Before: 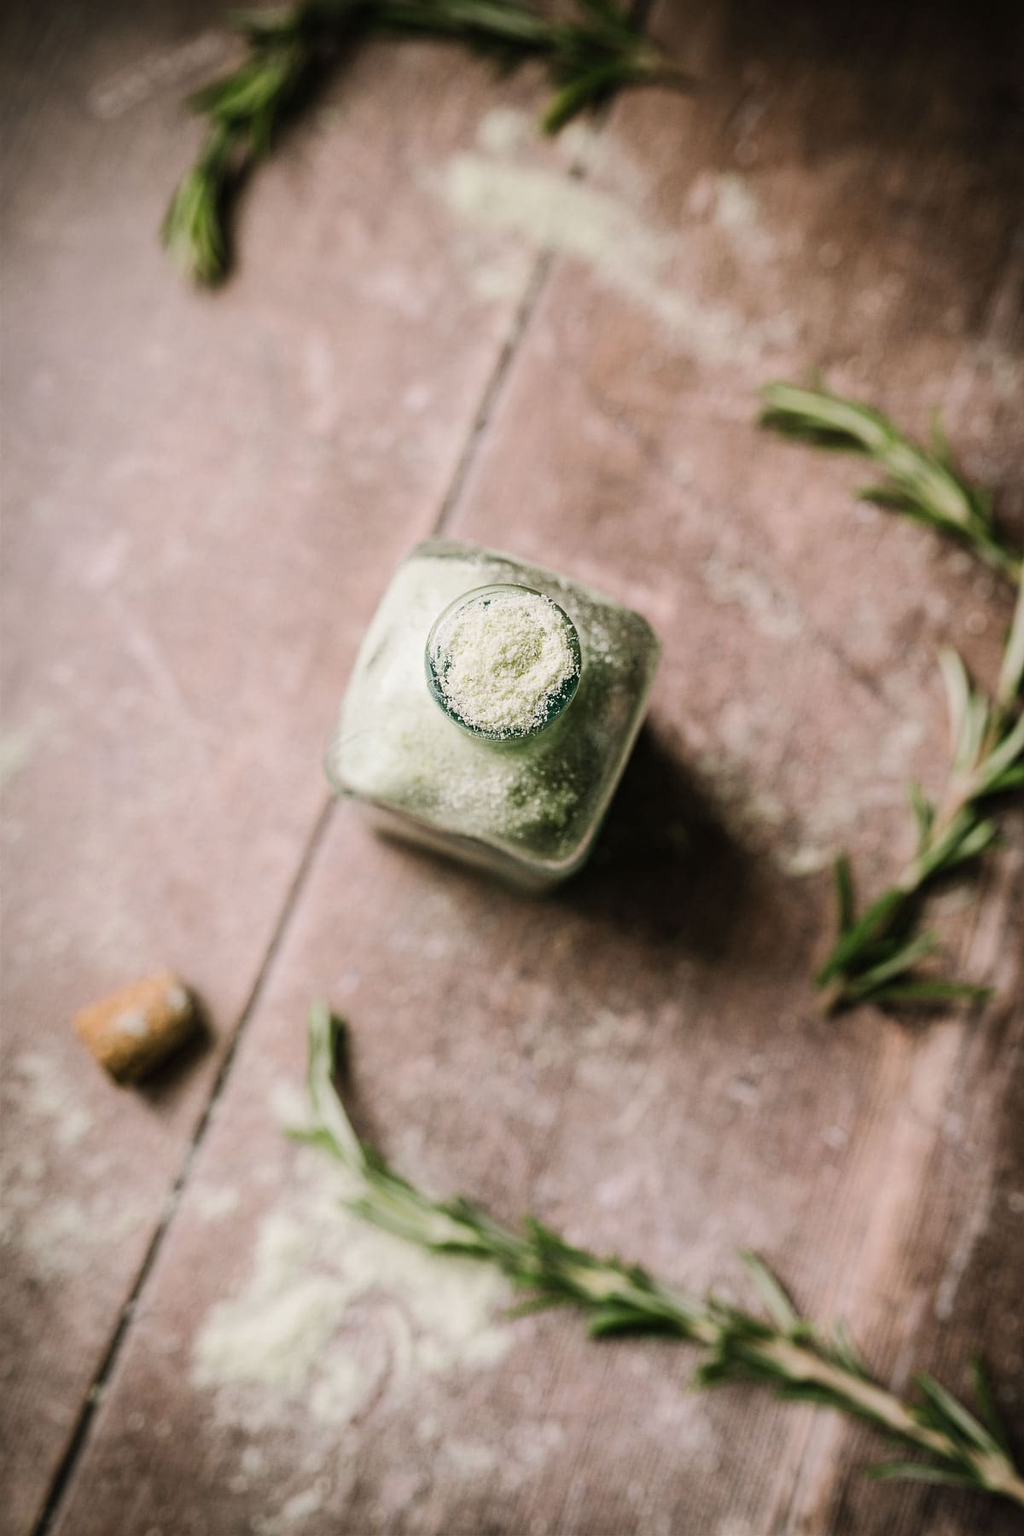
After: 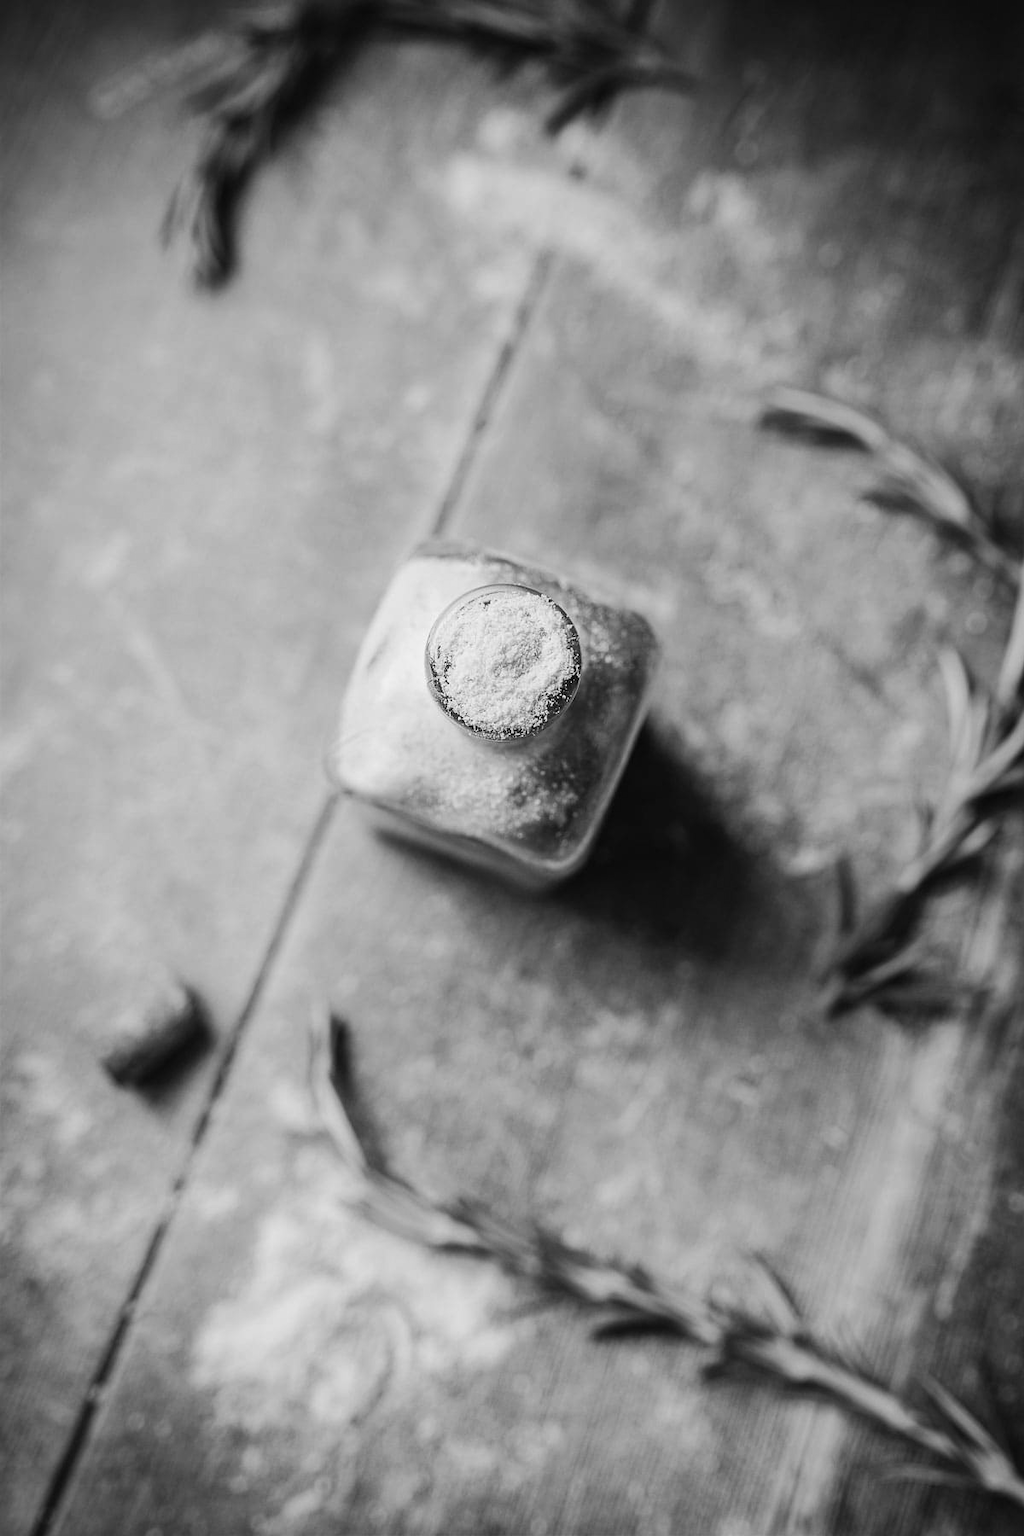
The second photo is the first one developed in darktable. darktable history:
contrast brightness saturation: contrast -0.02, brightness -0.01, saturation 0.03
monochrome: on, module defaults
color correction: saturation 2.15
